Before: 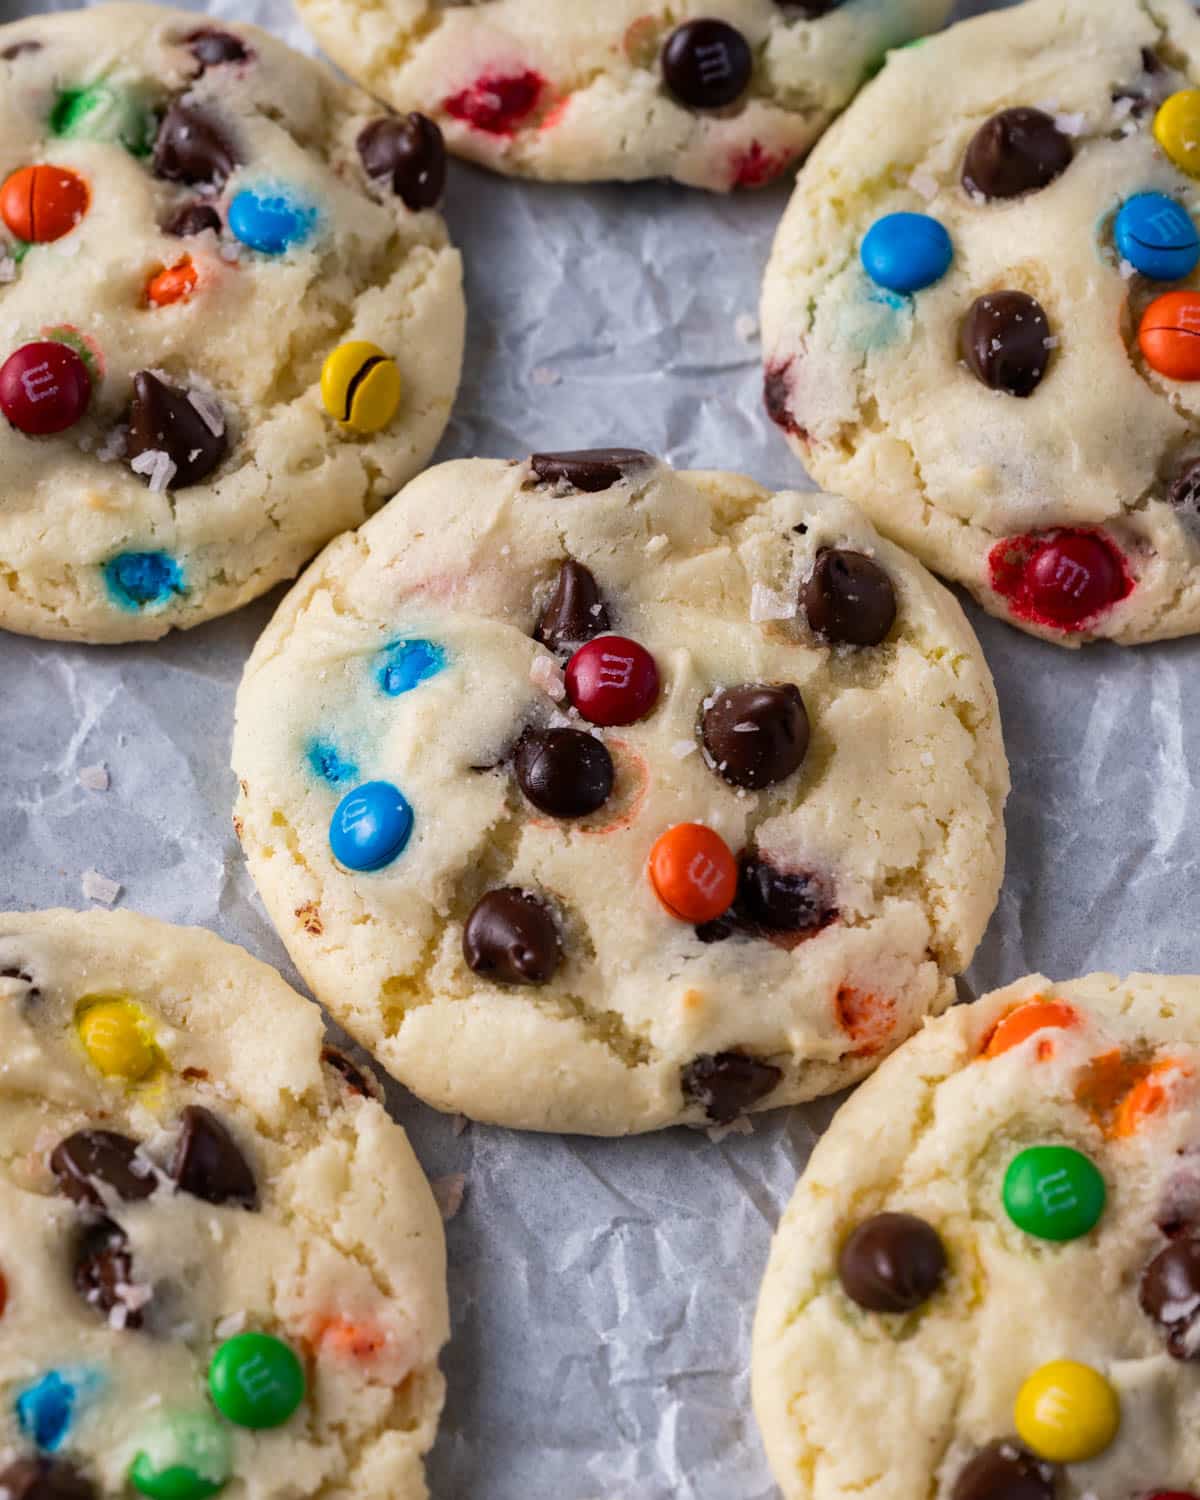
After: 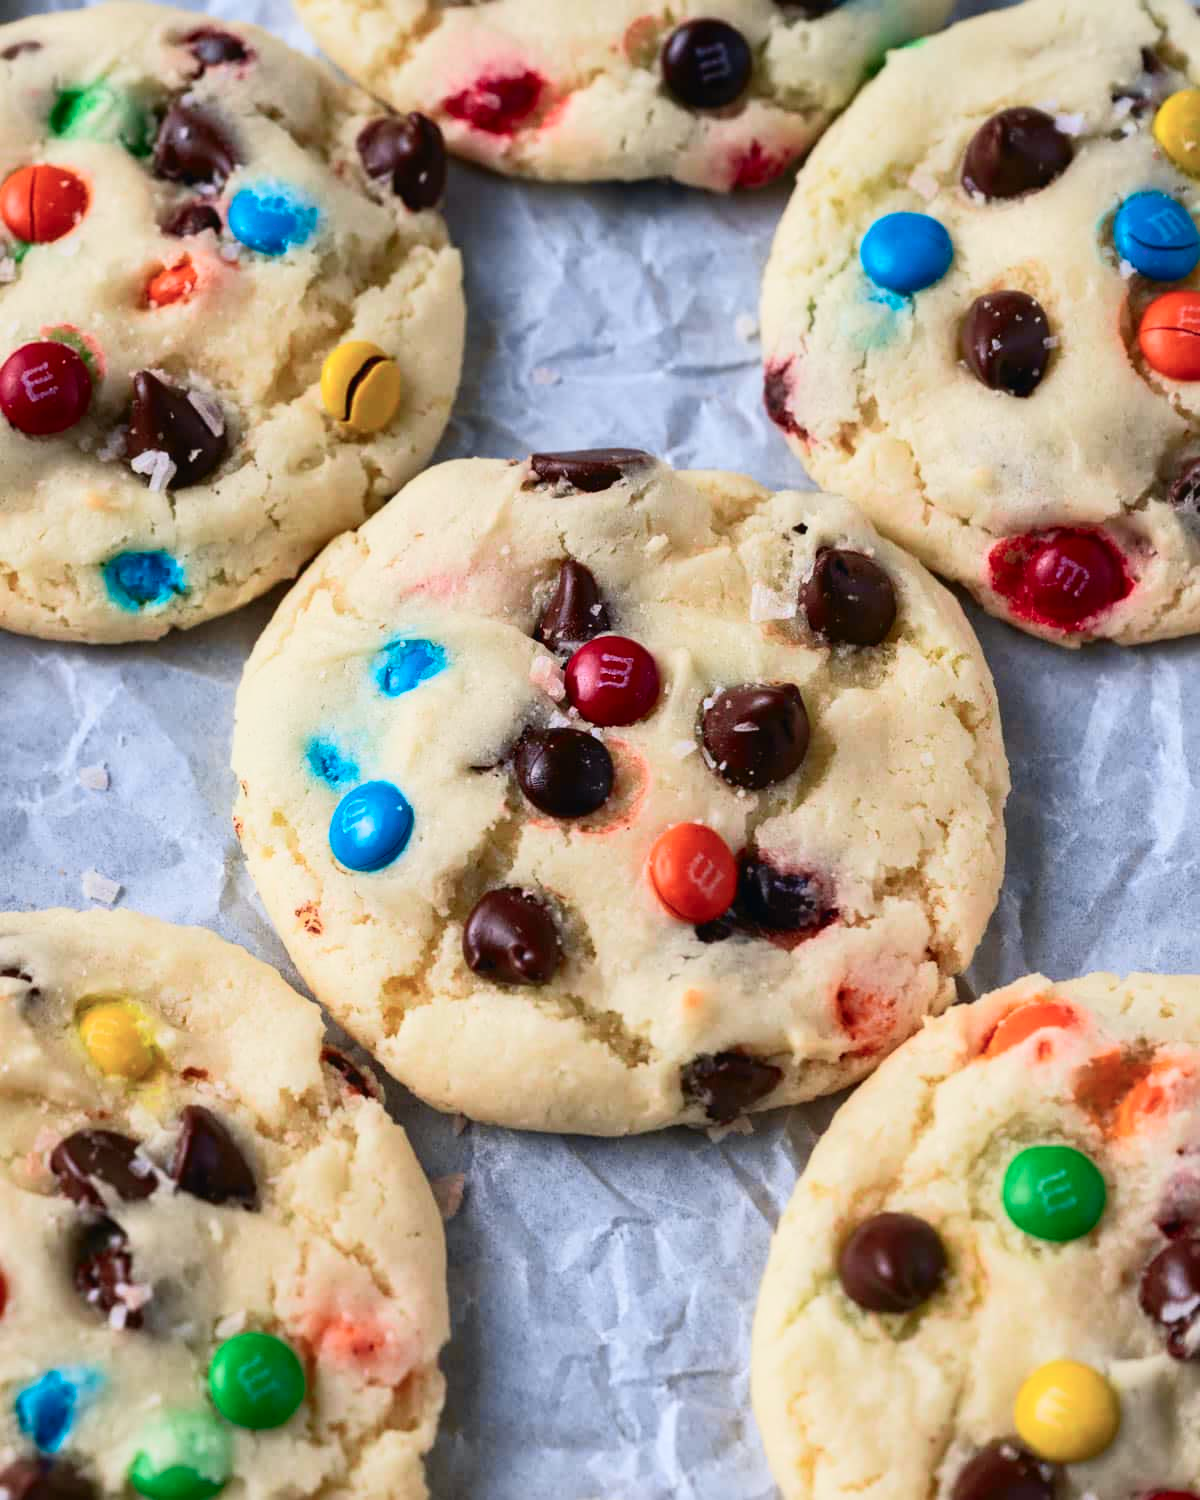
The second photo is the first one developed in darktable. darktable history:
tone curve: curves: ch0 [(0, 0.013) (0.104, 0.103) (0.258, 0.267) (0.448, 0.487) (0.709, 0.794) (0.886, 0.922) (0.994, 0.971)]; ch1 [(0, 0) (0.335, 0.298) (0.446, 0.413) (0.488, 0.484) (0.515, 0.508) (0.566, 0.593) (0.635, 0.661) (1, 1)]; ch2 [(0, 0) (0.314, 0.301) (0.437, 0.403) (0.502, 0.494) (0.528, 0.54) (0.557, 0.559) (0.612, 0.62) (0.715, 0.691) (1, 1)], color space Lab, independent channels, preserve colors none
